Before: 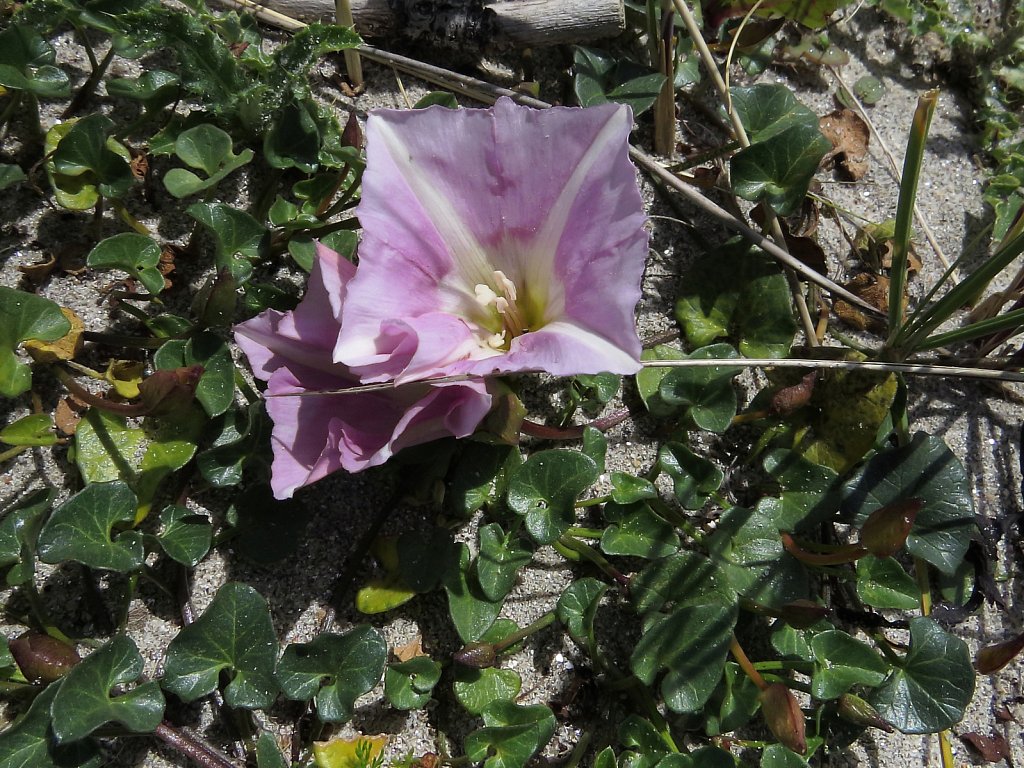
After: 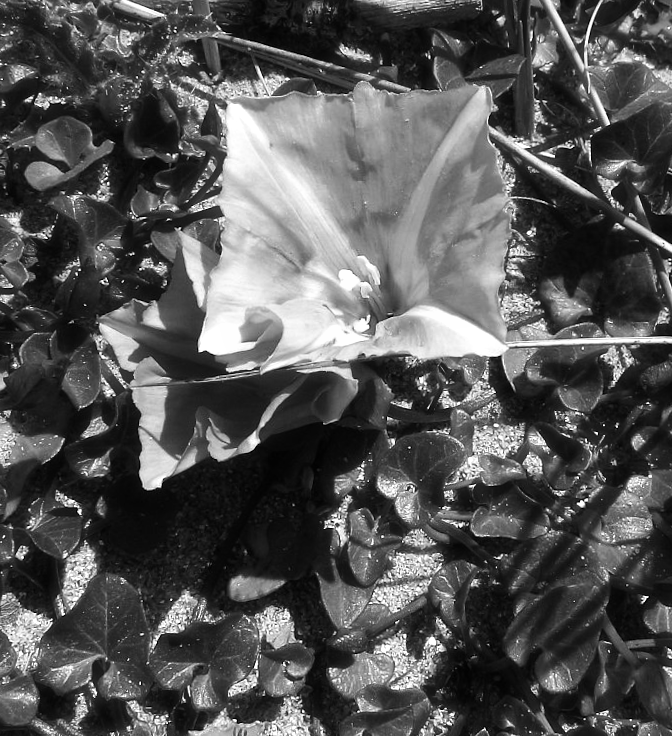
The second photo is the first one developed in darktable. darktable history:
tone equalizer: -8 EV -0.75 EV, -7 EV -0.7 EV, -6 EV -0.6 EV, -5 EV -0.4 EV, -3 EV 0.4 EV, -2 EV 0.6 EV, -1 EV 0.7 EV, +0 EV 0.75 EV, edges refinement/feathering 500, mask exposure compensation -1.57 EV, preserve details no
crop and rotate: left 12.673%, right 20.66%
velvia: strength 15%
haze removal: strength -0.1, adaptive false
monochrome: on, module defaults
rotate and perspective: rotation -1.42°, crop left 0.016, crop right 0.984, crop top 0.035, crop bottom 0.965
color correction: saturation 0.98
